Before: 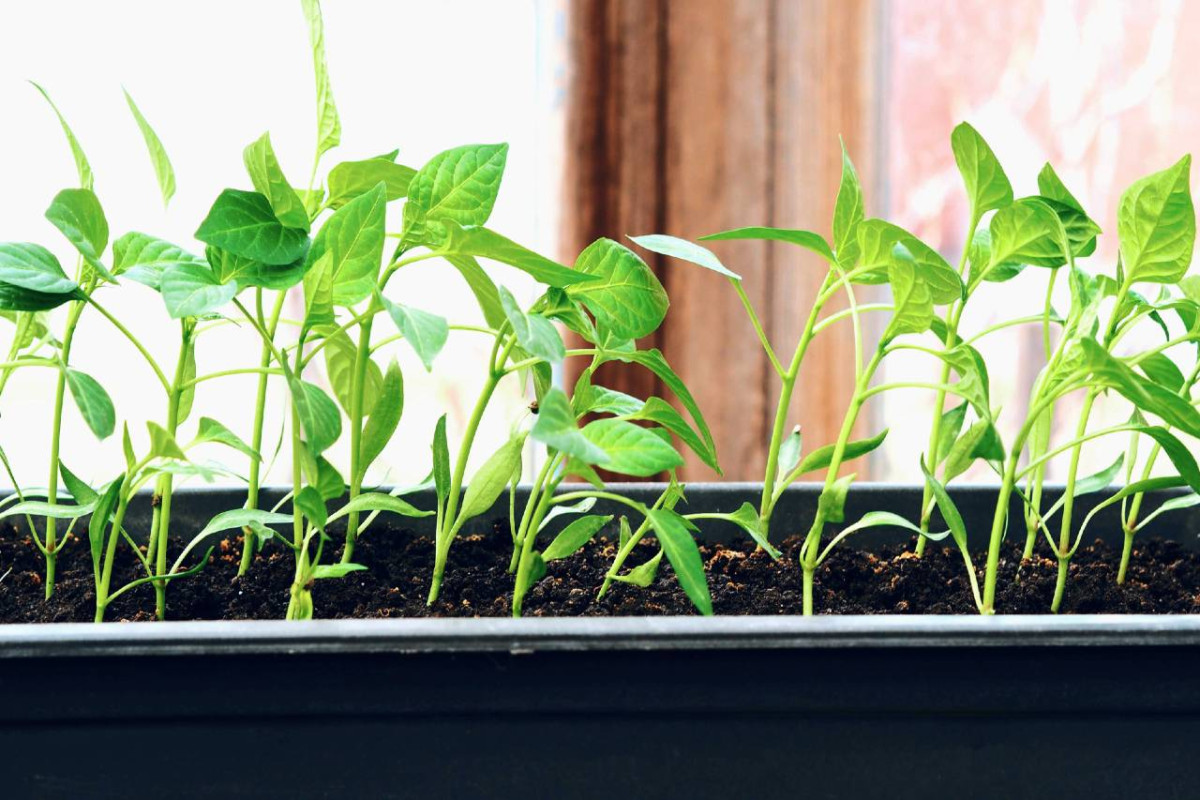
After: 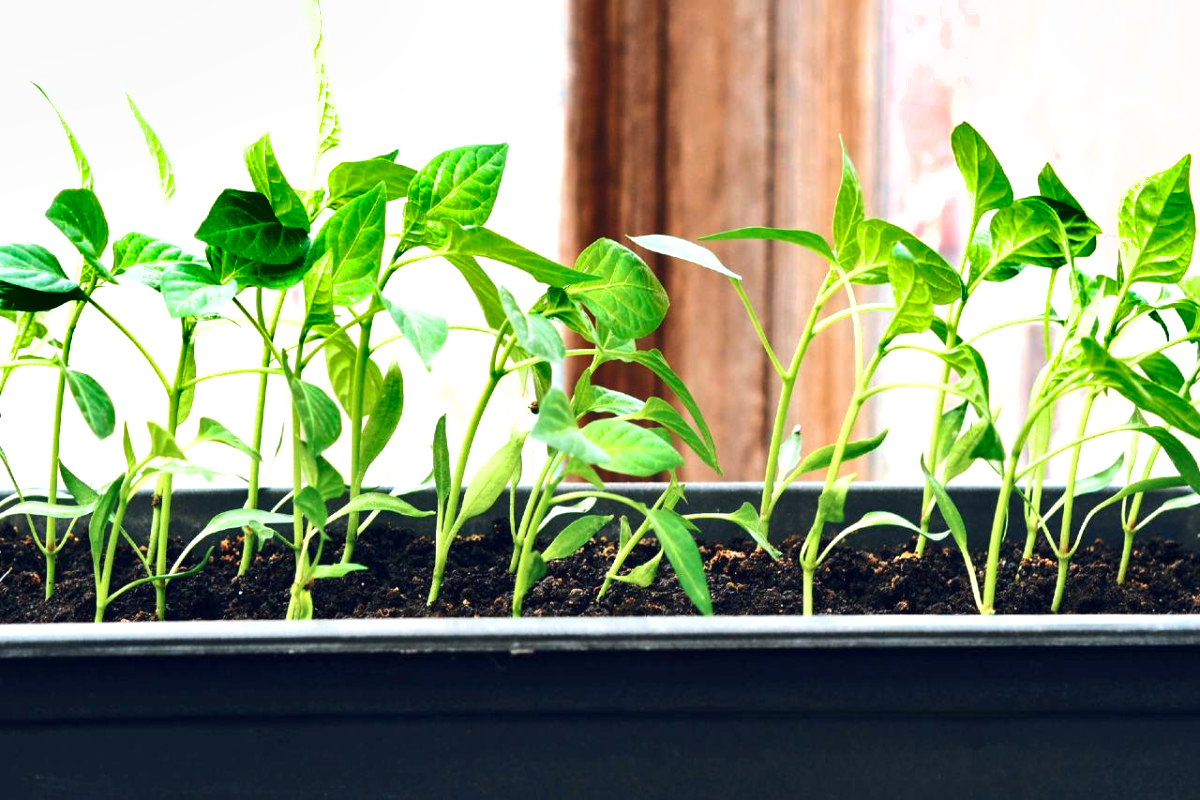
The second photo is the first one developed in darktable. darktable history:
shadows and highlights: shadows 4.86, soften with gaussian
exposure: exposure 0.428 EV, compensate highlight preservation false
